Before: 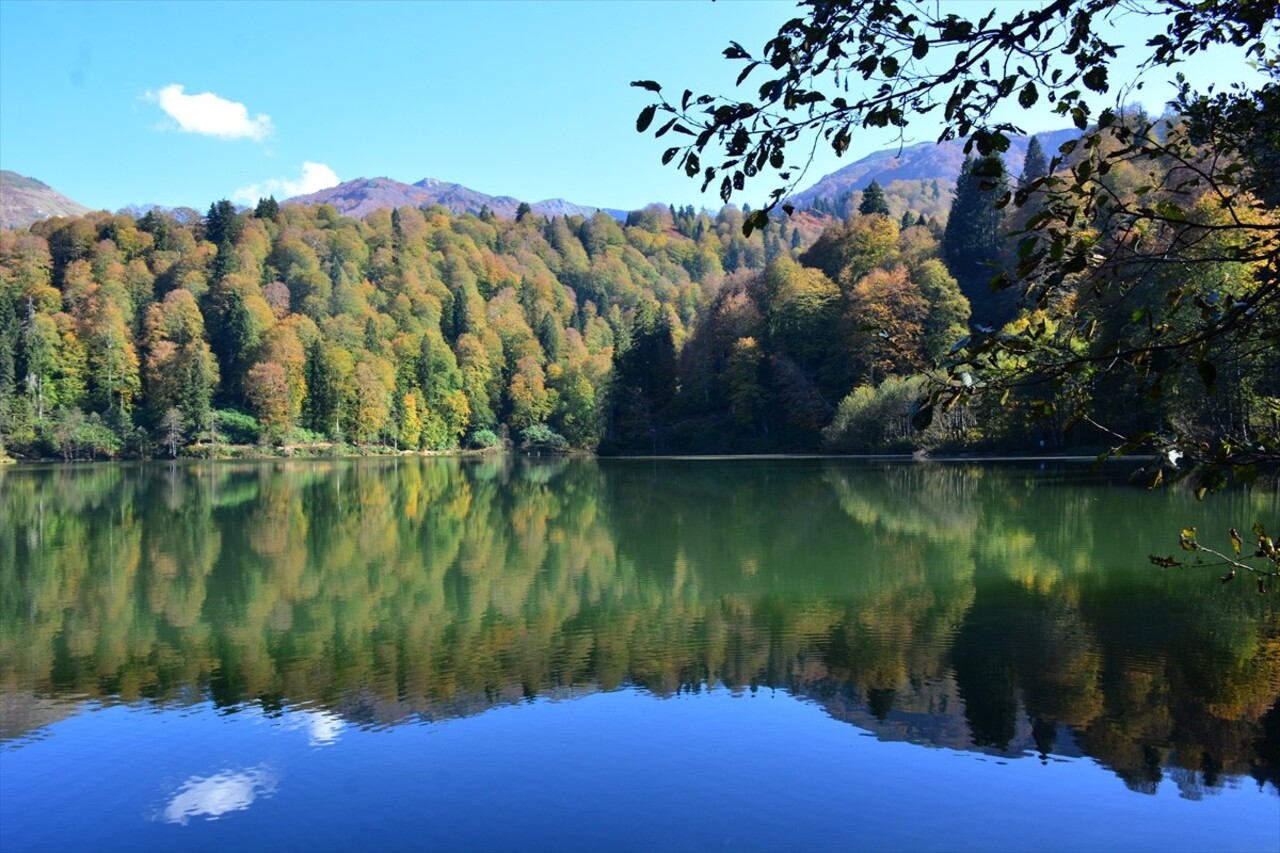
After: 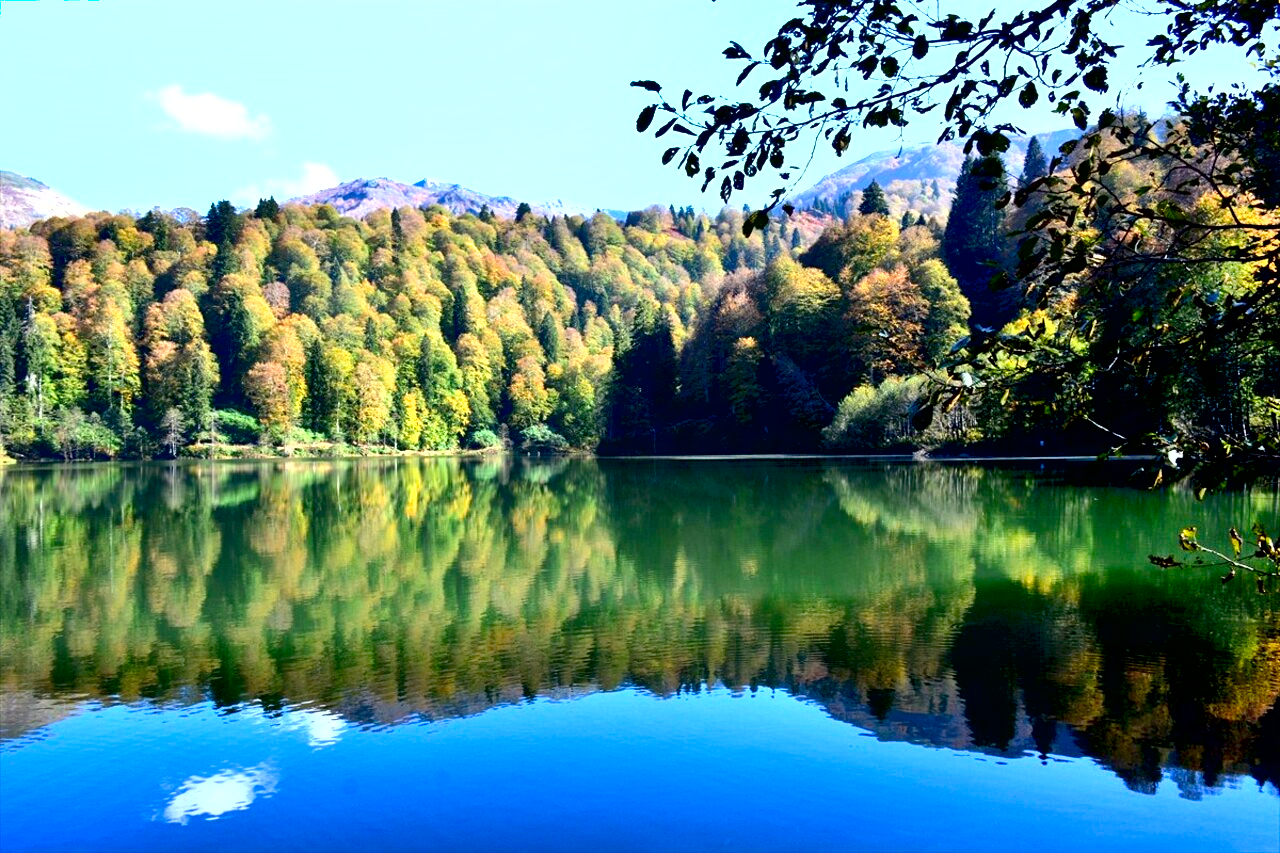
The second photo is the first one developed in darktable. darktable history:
shadows and highlights: low approximation 0.01, soften with gaussian
exposure: black level correction 0.011, exposure 1.088 EV, compensate exposure bias true, compensate highlight preservation false
contrast brightness saturation: contrast 0.07, brightness -0.14, saturation 0.11
